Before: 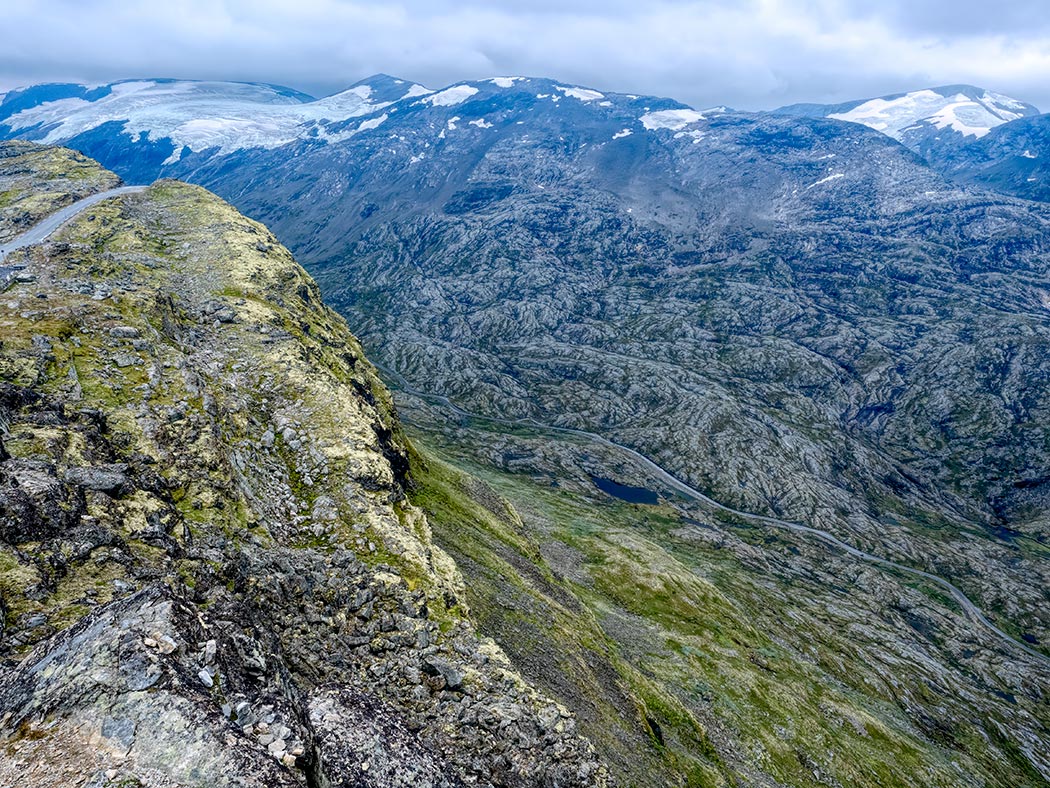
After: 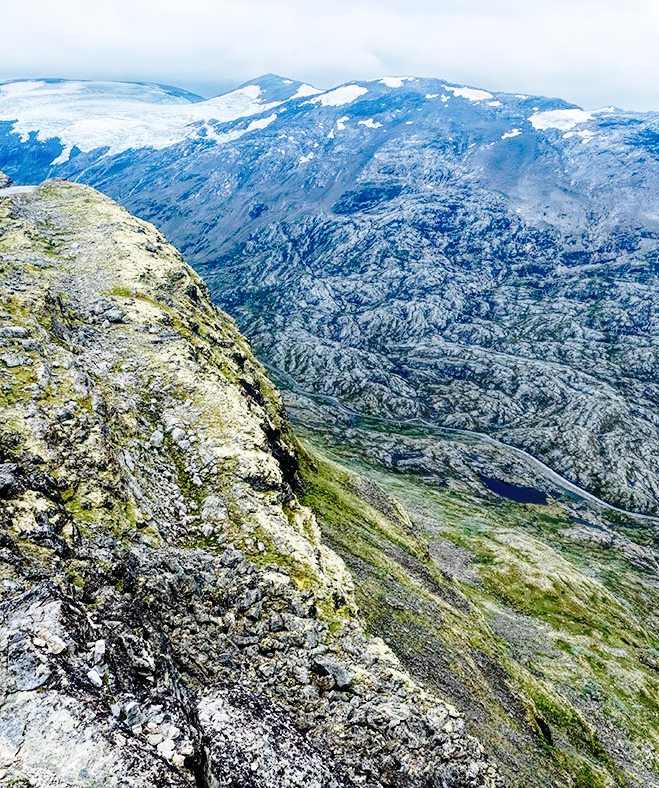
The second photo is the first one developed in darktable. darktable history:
color correction: saturation 0.8
base curve: curves: ch0 [(0, 0) (0.04, 0.03) (0.133, 0.232) (0.448, 0.748) (0.843, 0.968) (1, 1)], preserve colors none
crop: left 10.644%, right 26.528%
